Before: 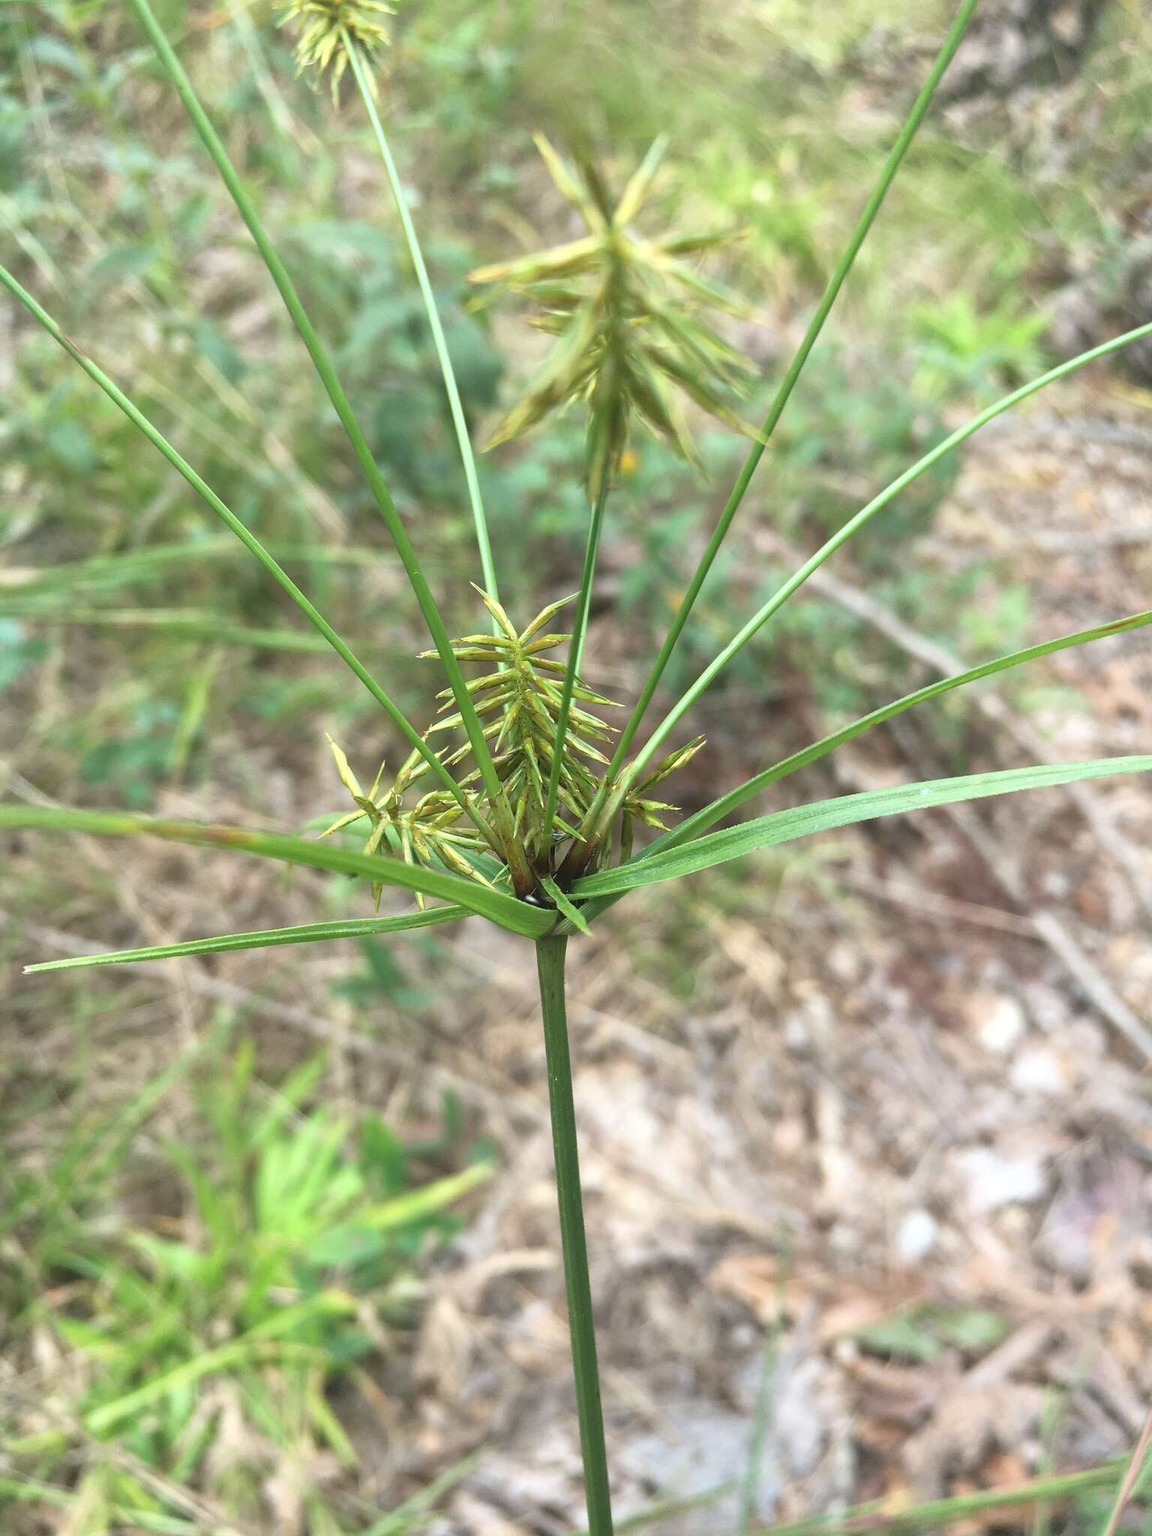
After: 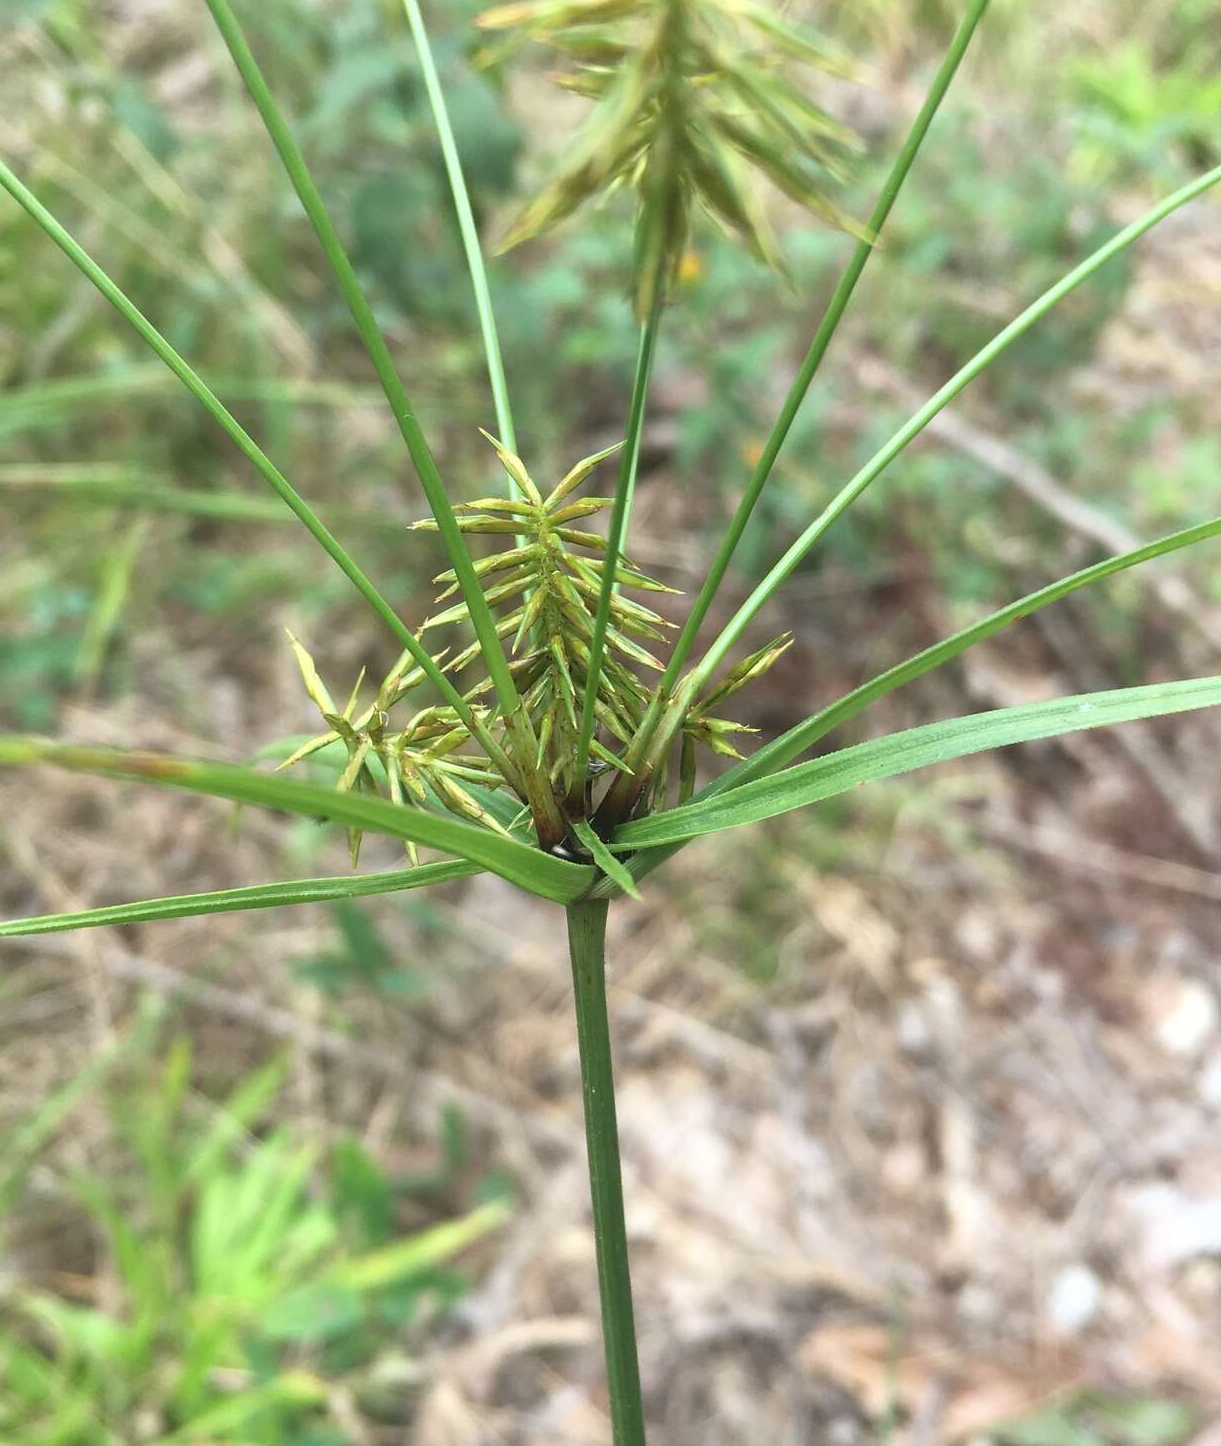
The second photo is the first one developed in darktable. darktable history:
crop: left 9.642%, top 17.007%, right 10.848%, bottom 12.355%
